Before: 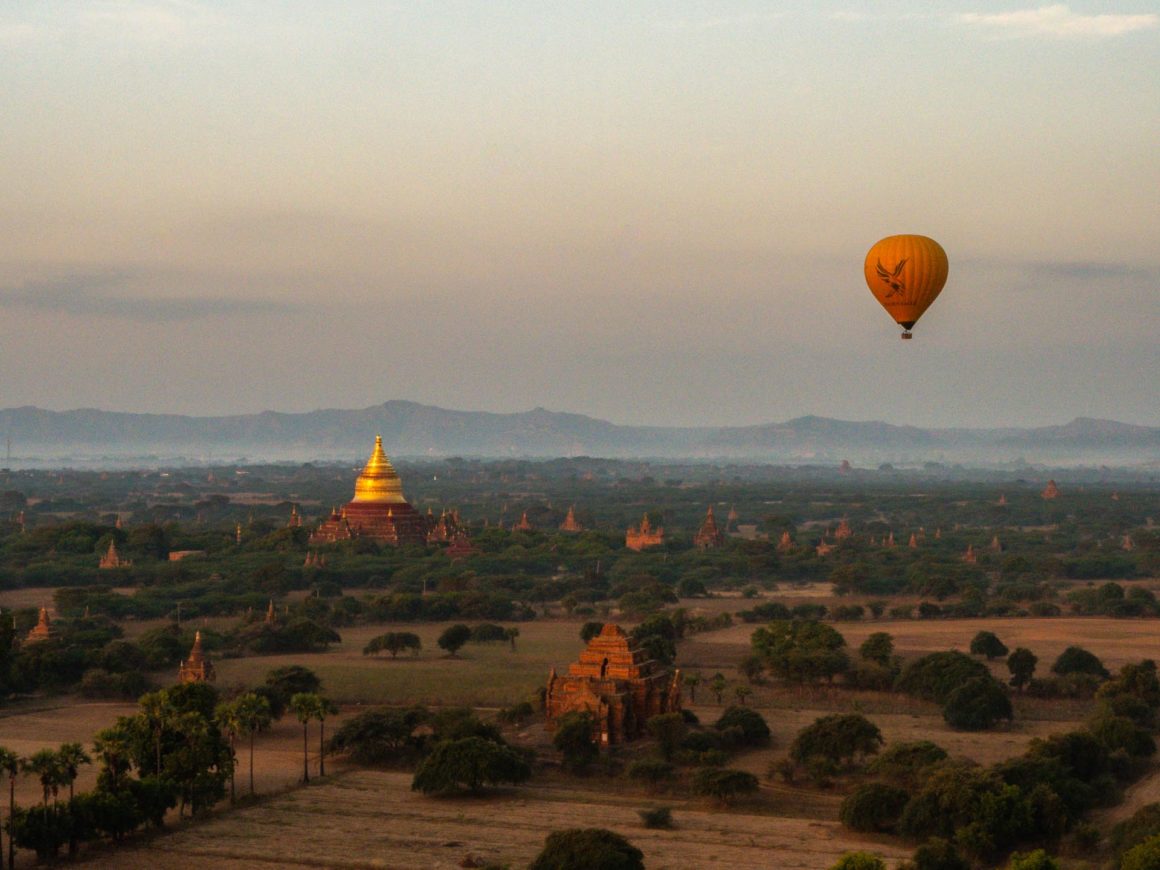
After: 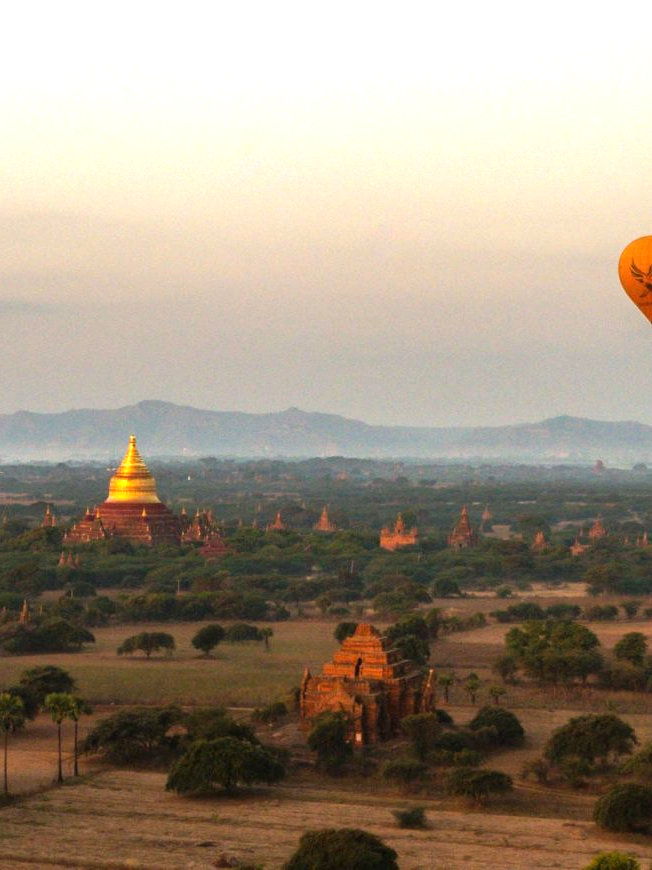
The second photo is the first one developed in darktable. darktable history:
tone equalizer: edges refinement/feathering 500, mask exposure compensation -1.57 EV, preserve details no
crop: left 21.266%, right 22.47%
exposure: exposure 0.736 EV, compensate exposure bias true, compensate highlight preservation false
